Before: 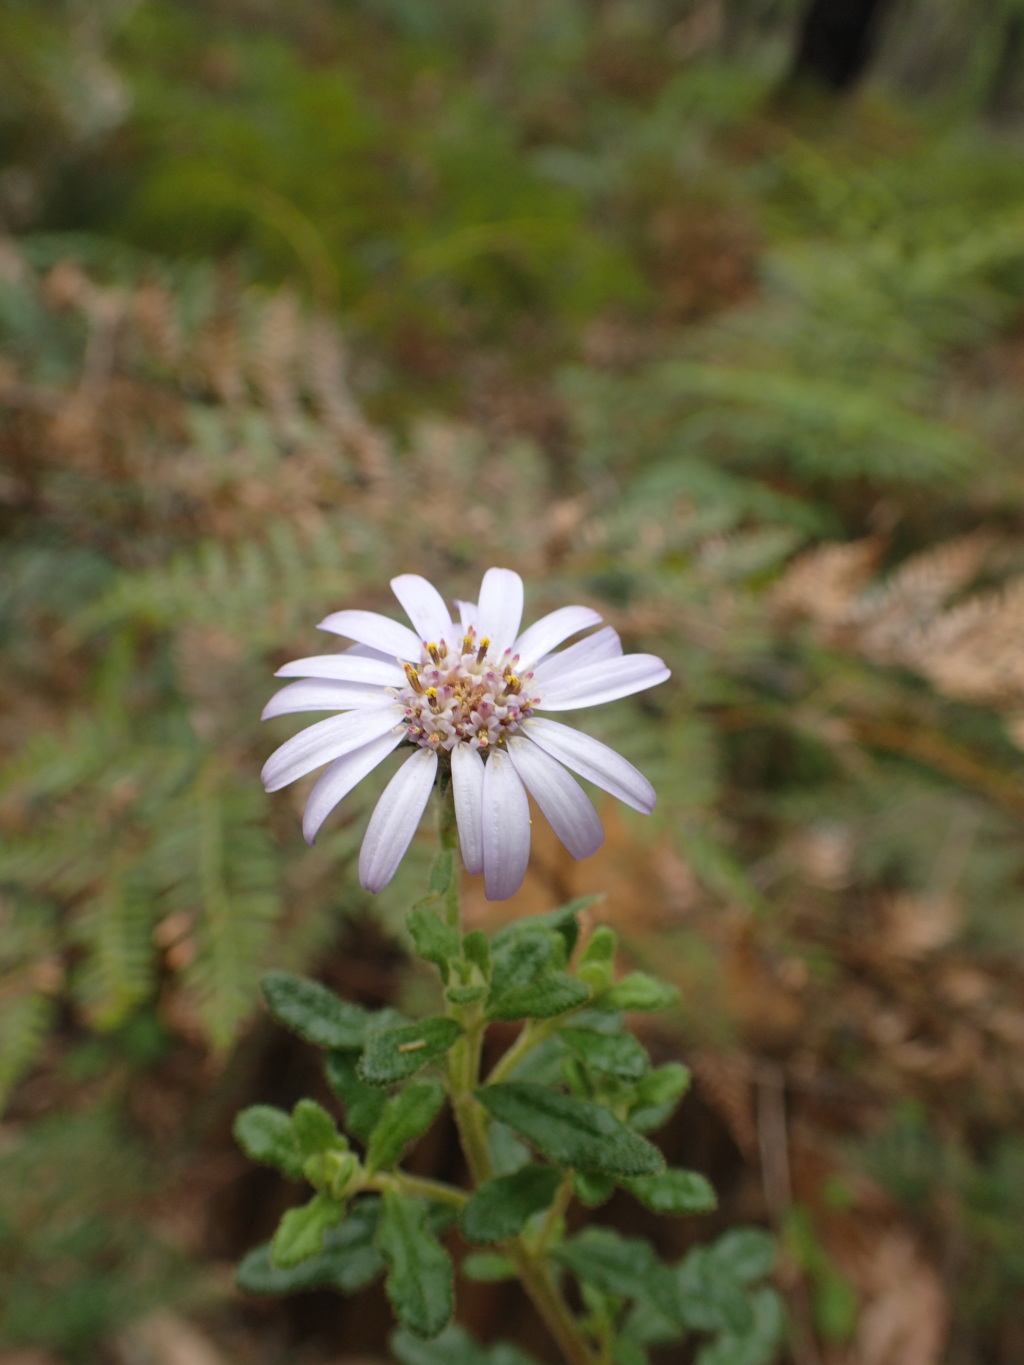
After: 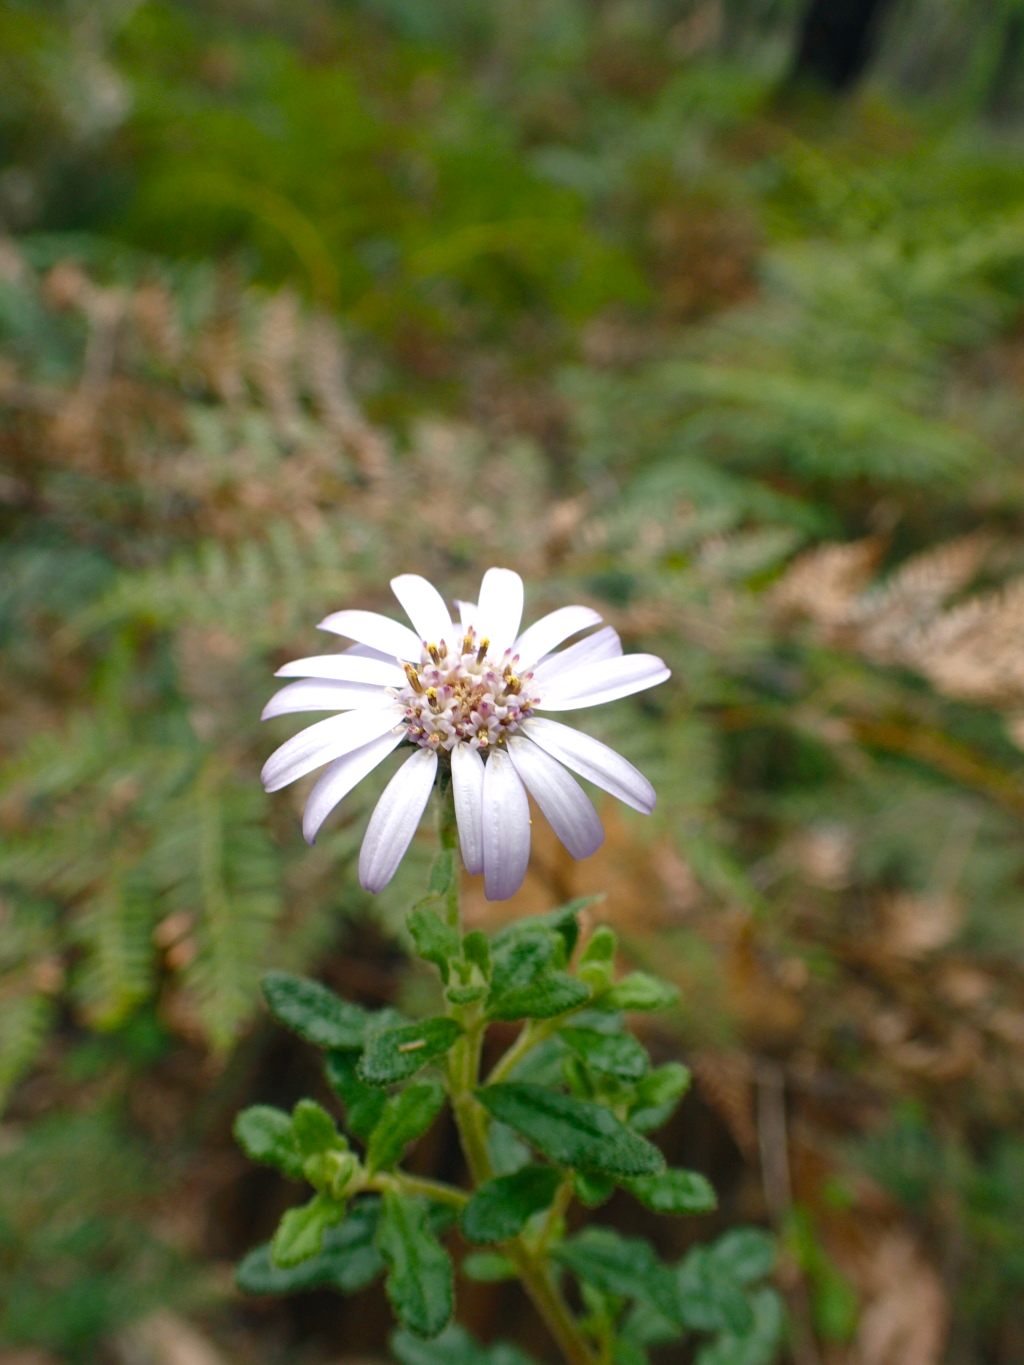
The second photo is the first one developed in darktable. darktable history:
color balance rgb: shadows lift › chroma 5.456%, shadows lift › hue 238.94°, perceptual saturation grading › global saturation 20%, perceptual saturation grading › highlights -50.159%, perceptual saturation grading › shadows 30.238%, perceptual brilliance grading › highlights 11.368%
